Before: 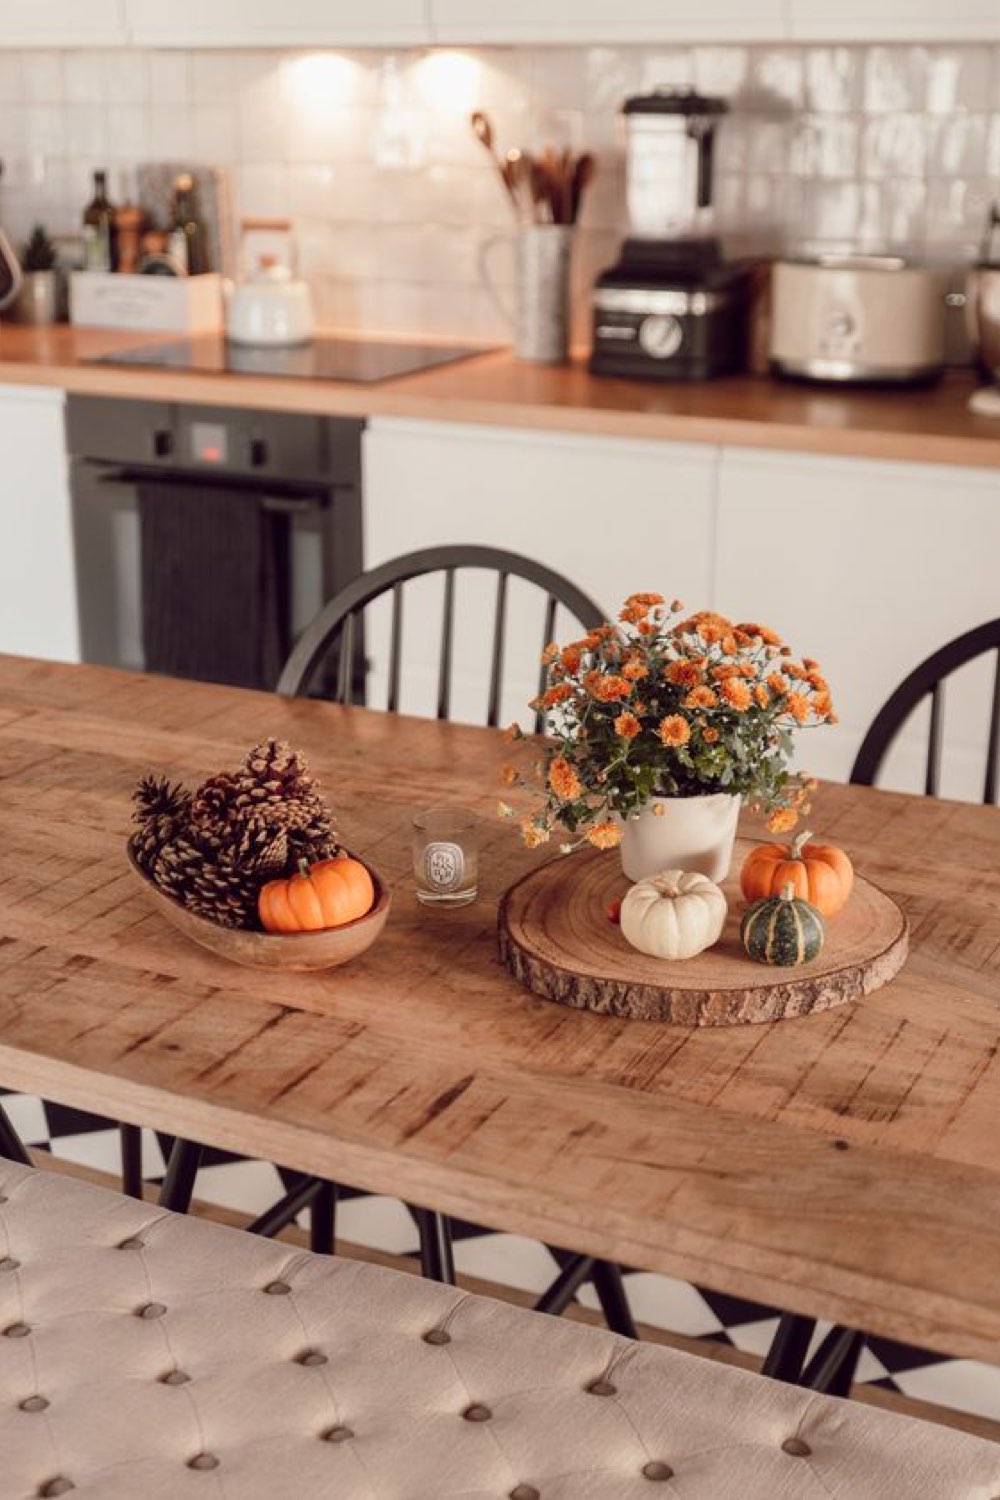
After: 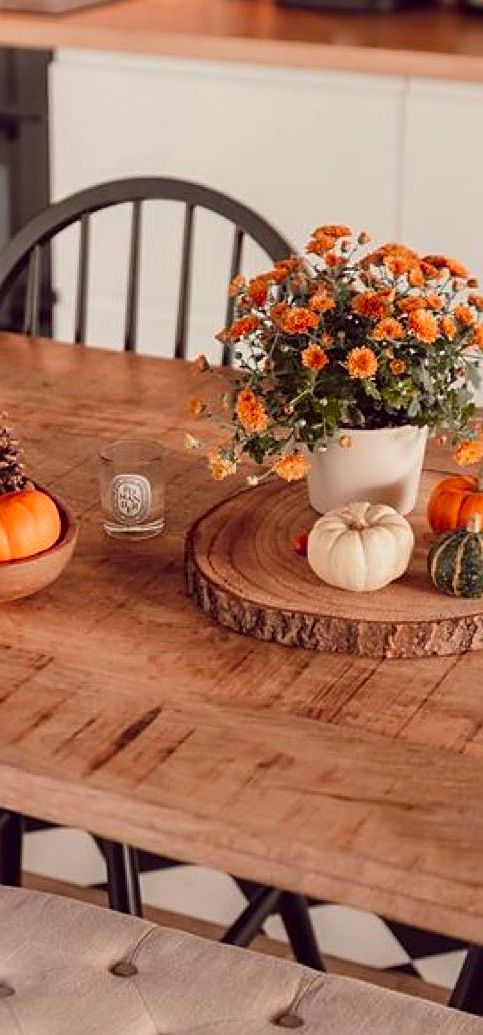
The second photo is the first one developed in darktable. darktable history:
crop: left 31.316%, top 24.536%, right 20.353%, bottom 6.454%
sharpen: on, module defaults
contrast brightness saturation: contrast -0.011, brightness -0.013, saturation 0.026
